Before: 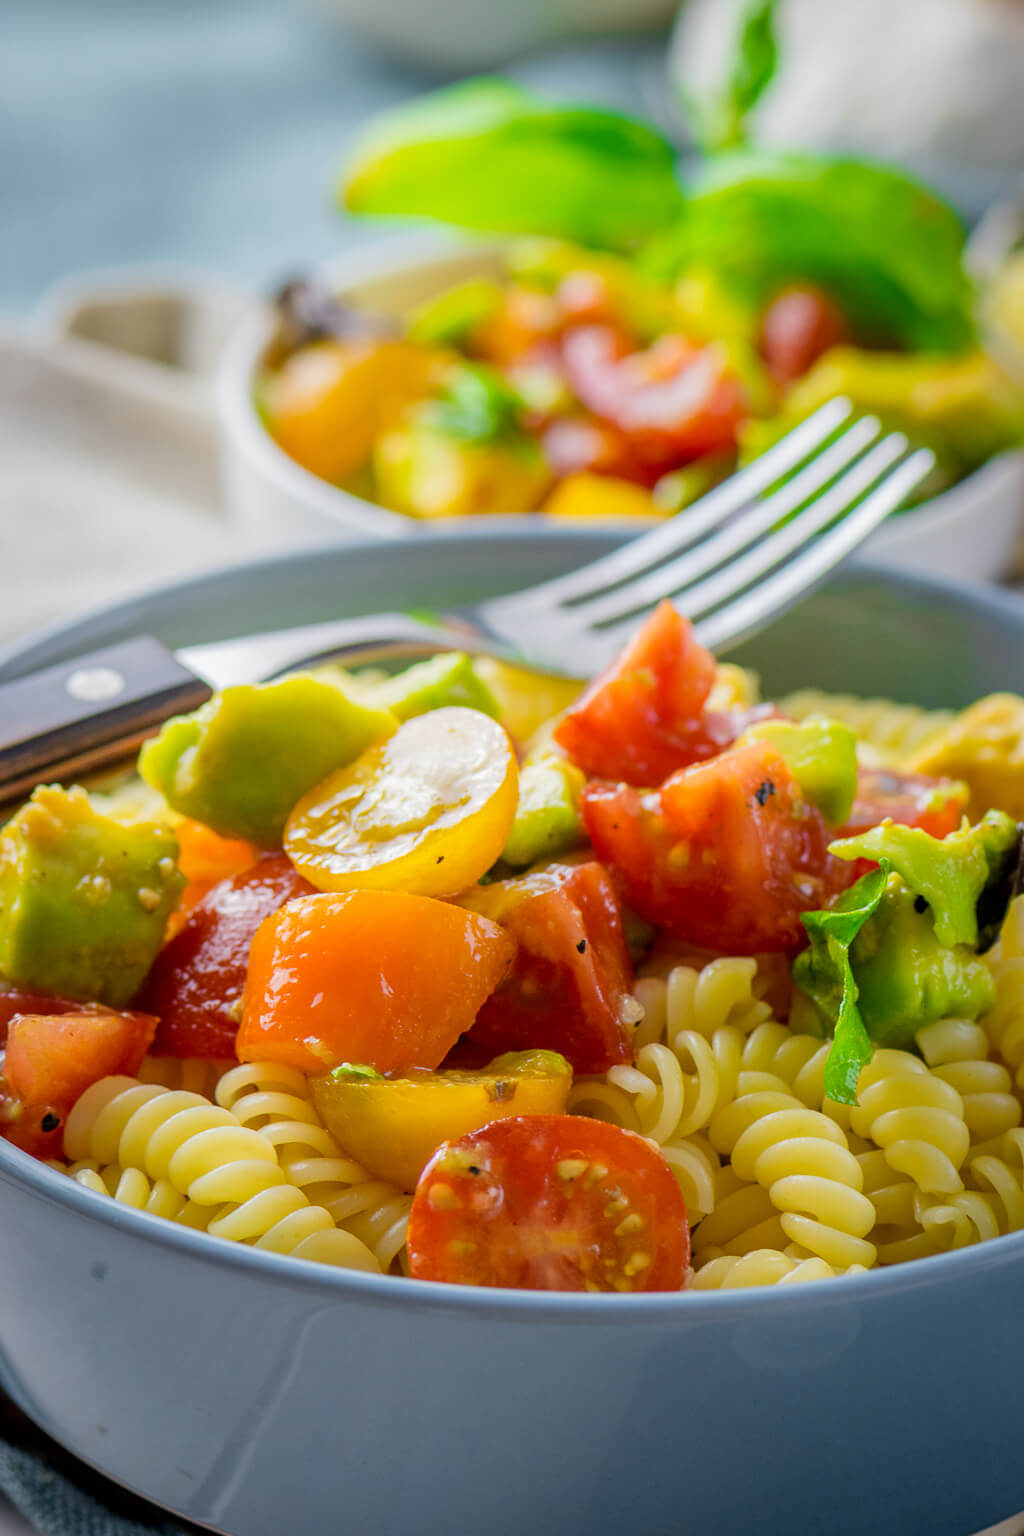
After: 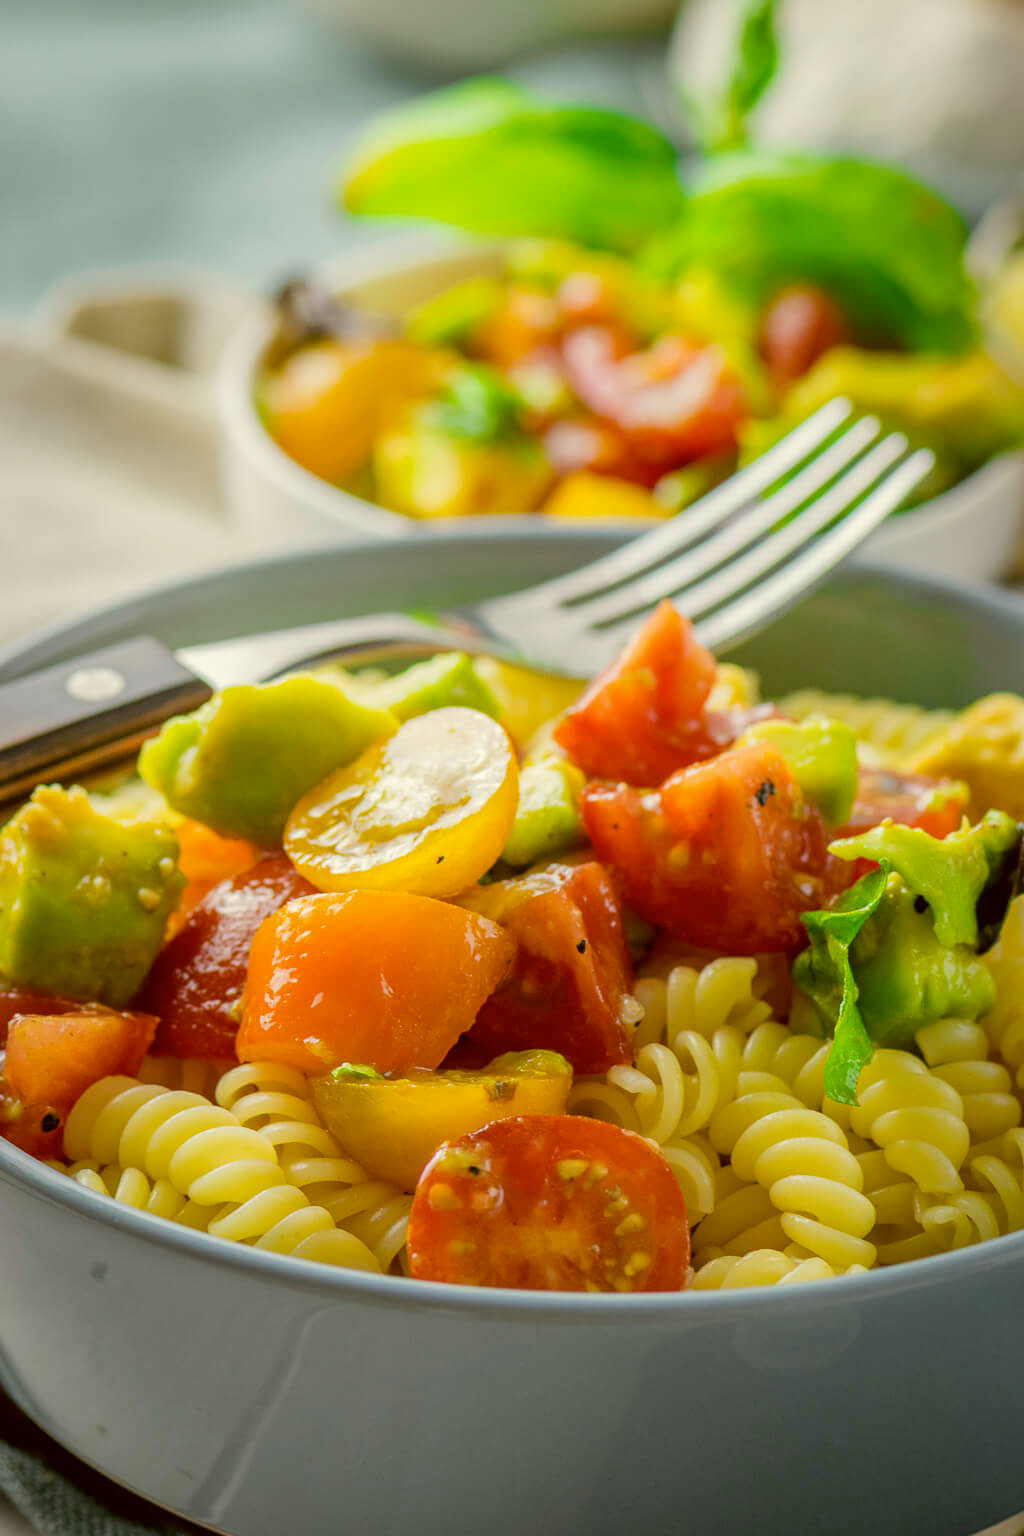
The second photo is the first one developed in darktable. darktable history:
contrast brightness saturation: saturation -0.05
color correction: highlights a* -1.43, highlights b* 10.12, shadows a* 0.395, shadows b* 19.35
